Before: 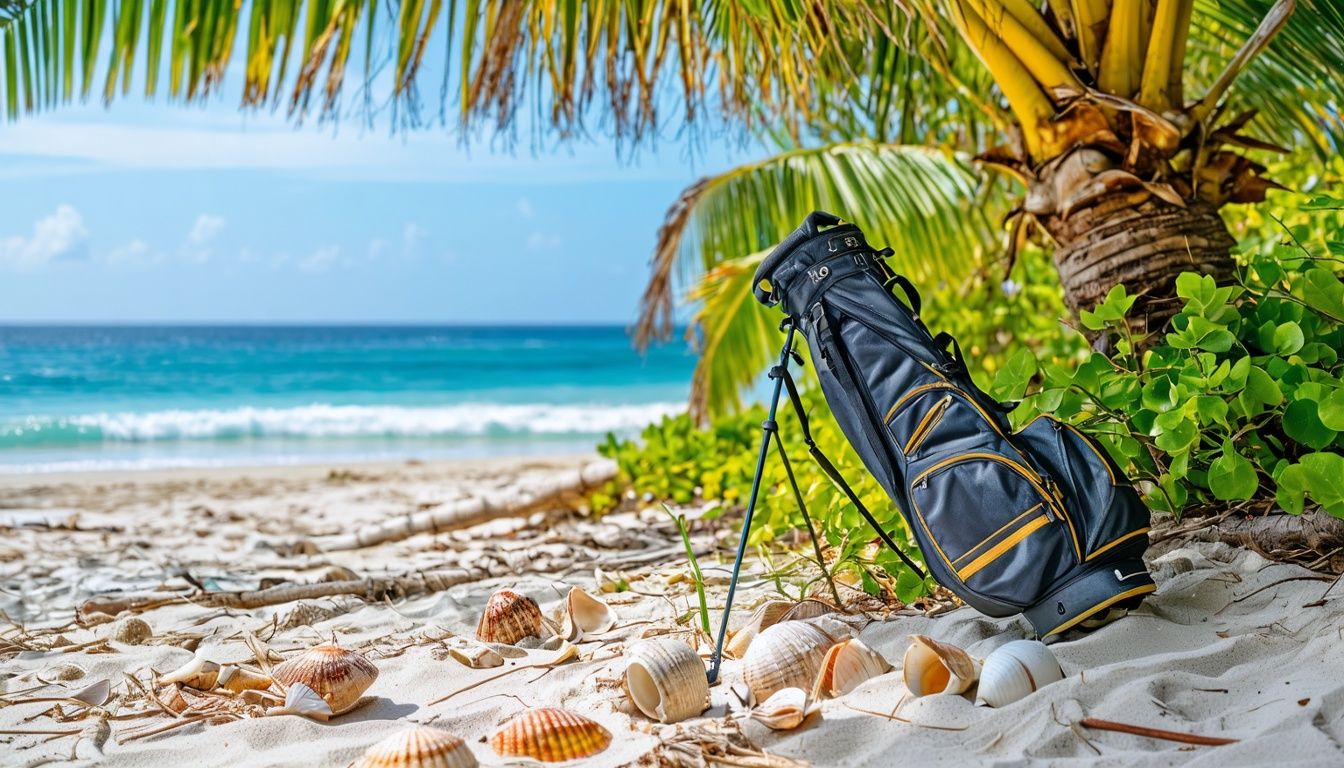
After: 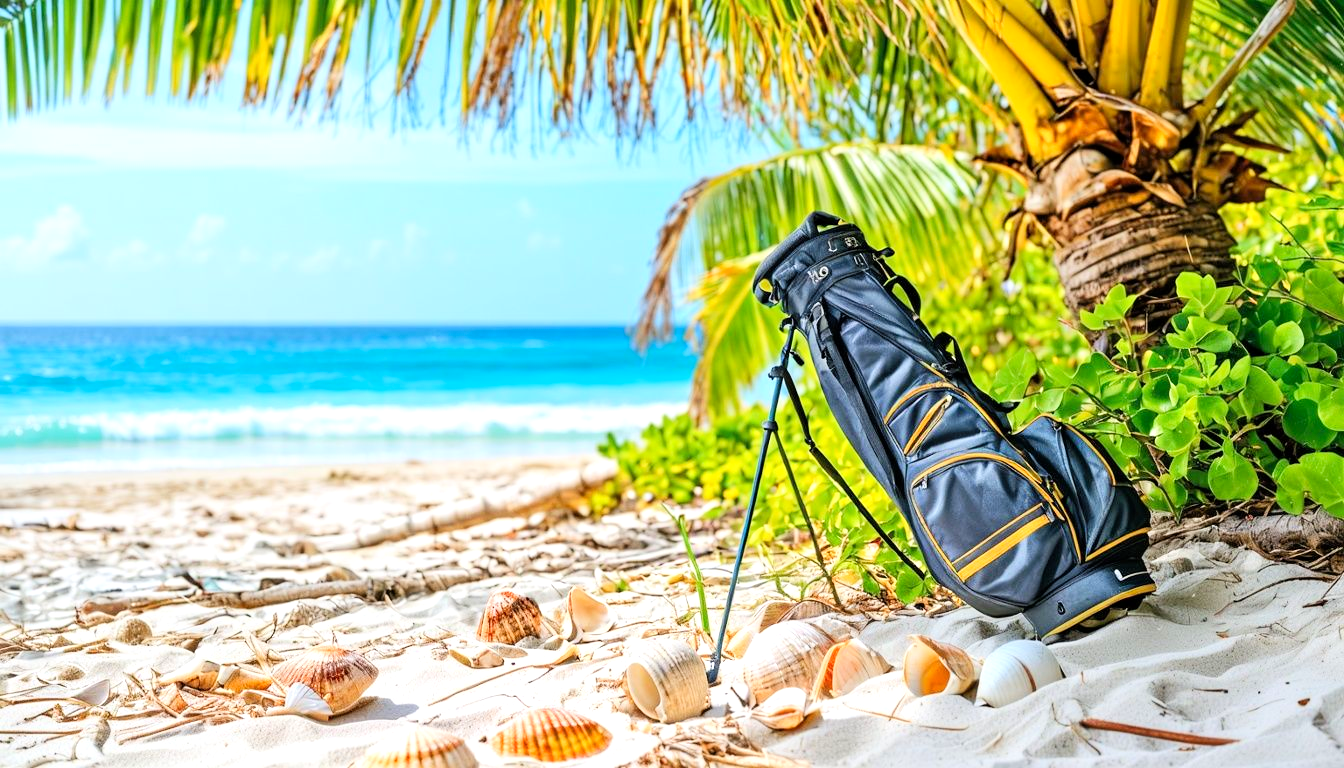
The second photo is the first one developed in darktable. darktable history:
exposure: exposure 0.426 EV, compensate highlight preservation false
tone curve: curves: ch0 [(0, 0) (0.004, 0.001) (0.133, 0.16) (0.325, 0.399) (0.475, 0.588) (0.832, 0.903) (1, 1)], color space Lab, linked channels, preserve colors none
